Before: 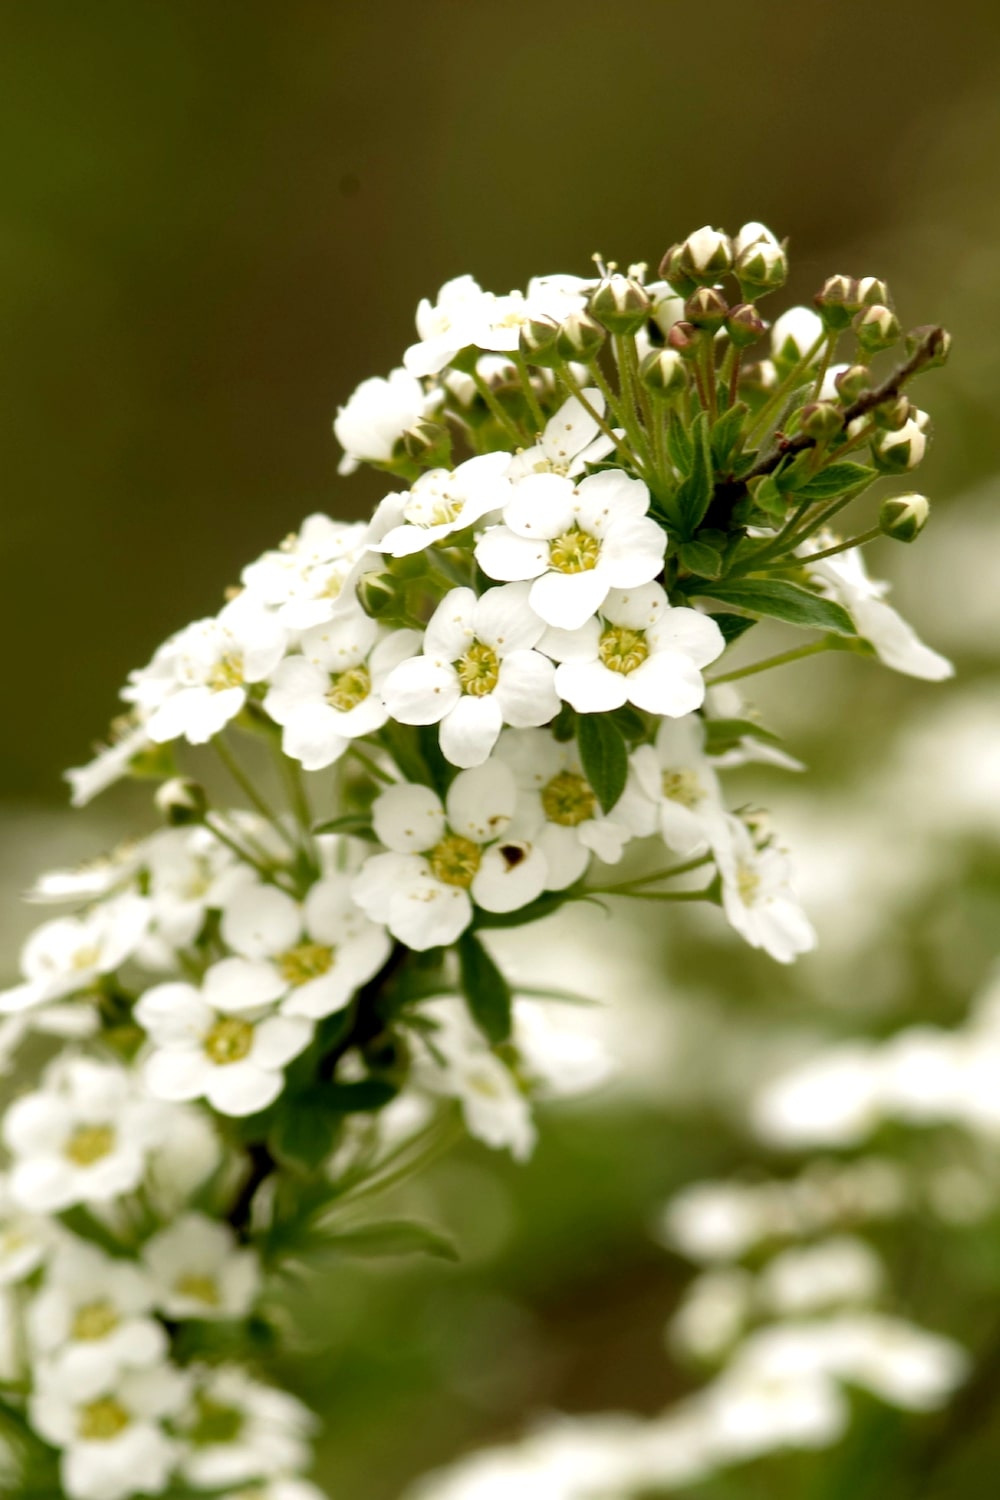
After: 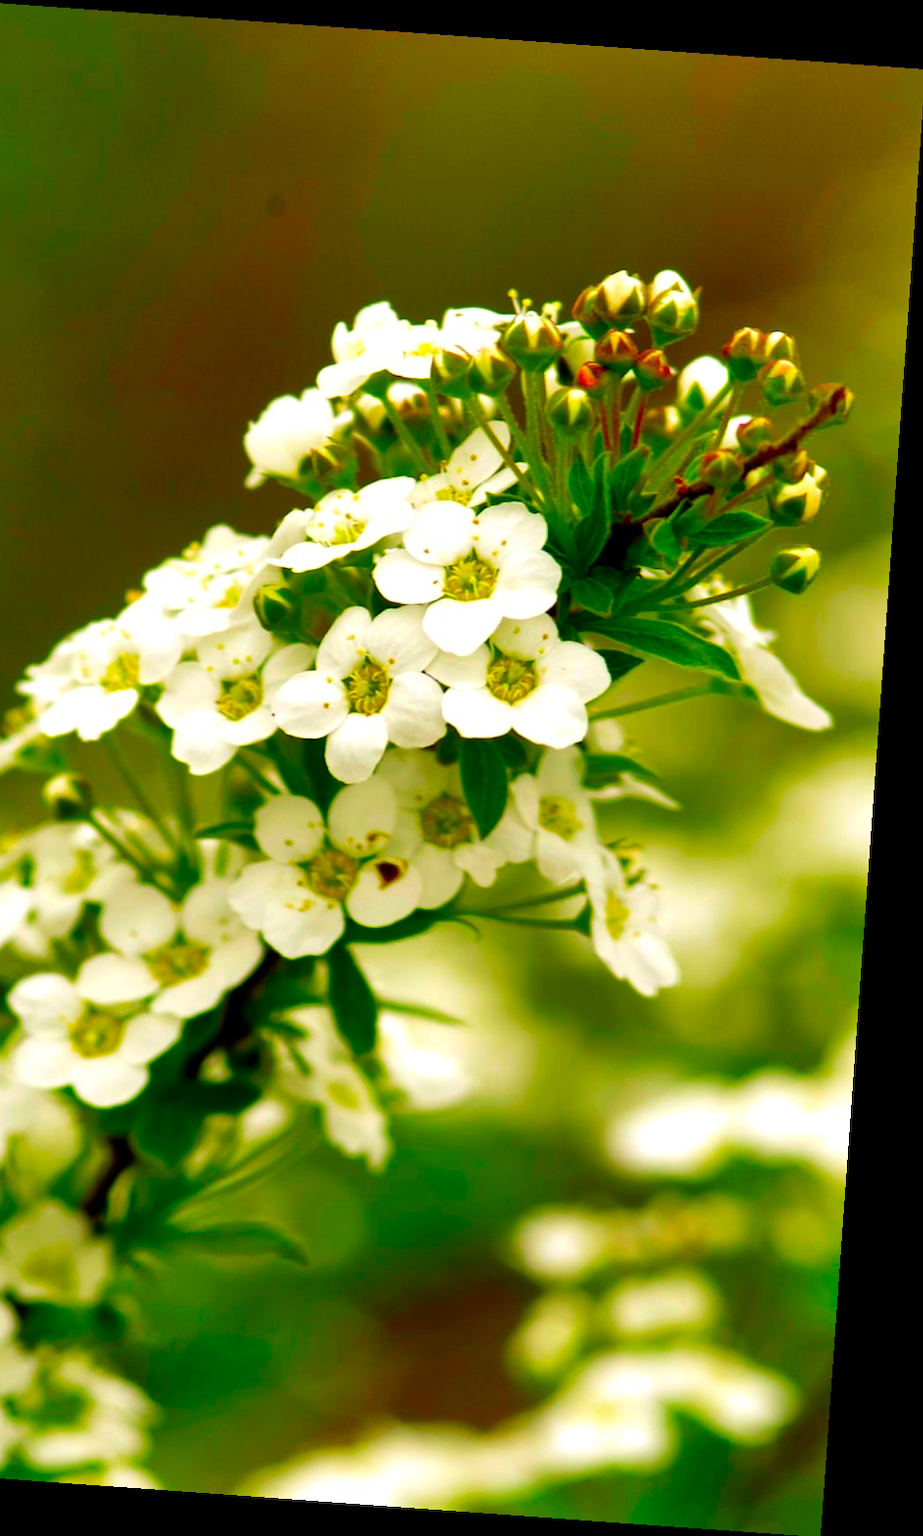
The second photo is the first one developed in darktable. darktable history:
shadows and highlights: soften with gaussian
rotate and perspective: rotation 4.1°, automatic cropping off
crop and rotate: left 14.584%
color correction: saturation 3
